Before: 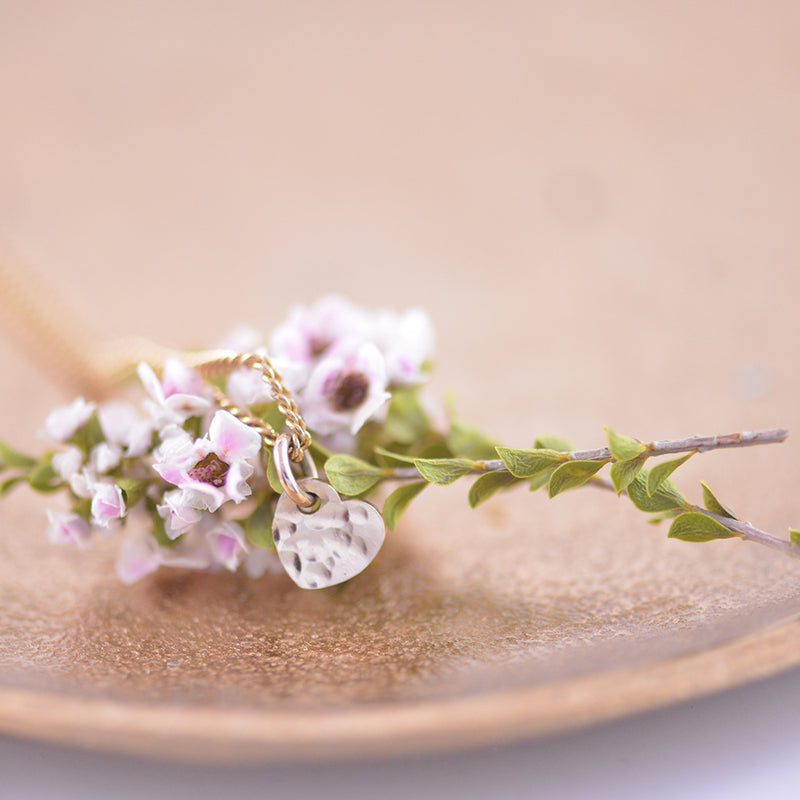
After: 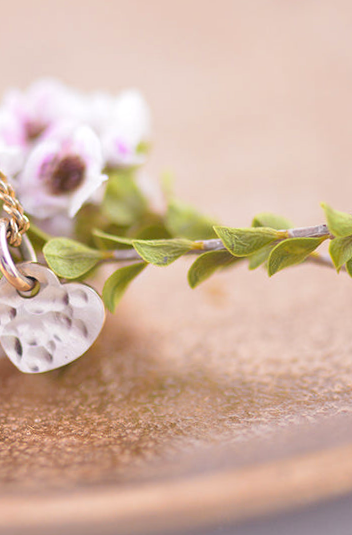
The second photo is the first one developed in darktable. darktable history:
crop: left 35.432%, top 26.233%, right 20.145%, bottom 3.432%
rotate and perspective: rotation -1.42°, crop left 0.016, crop right 0.984, crop top 0.035, crop bottom 0.965
color correction: saturation 1.11
